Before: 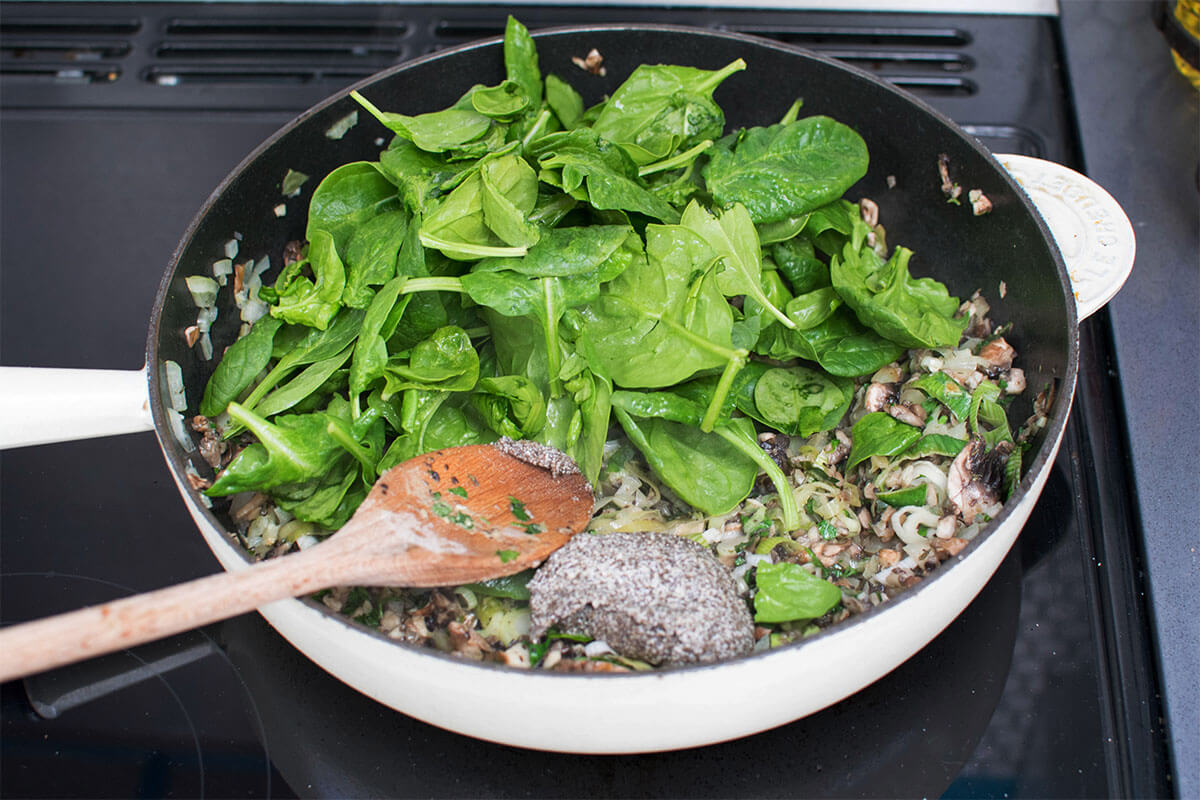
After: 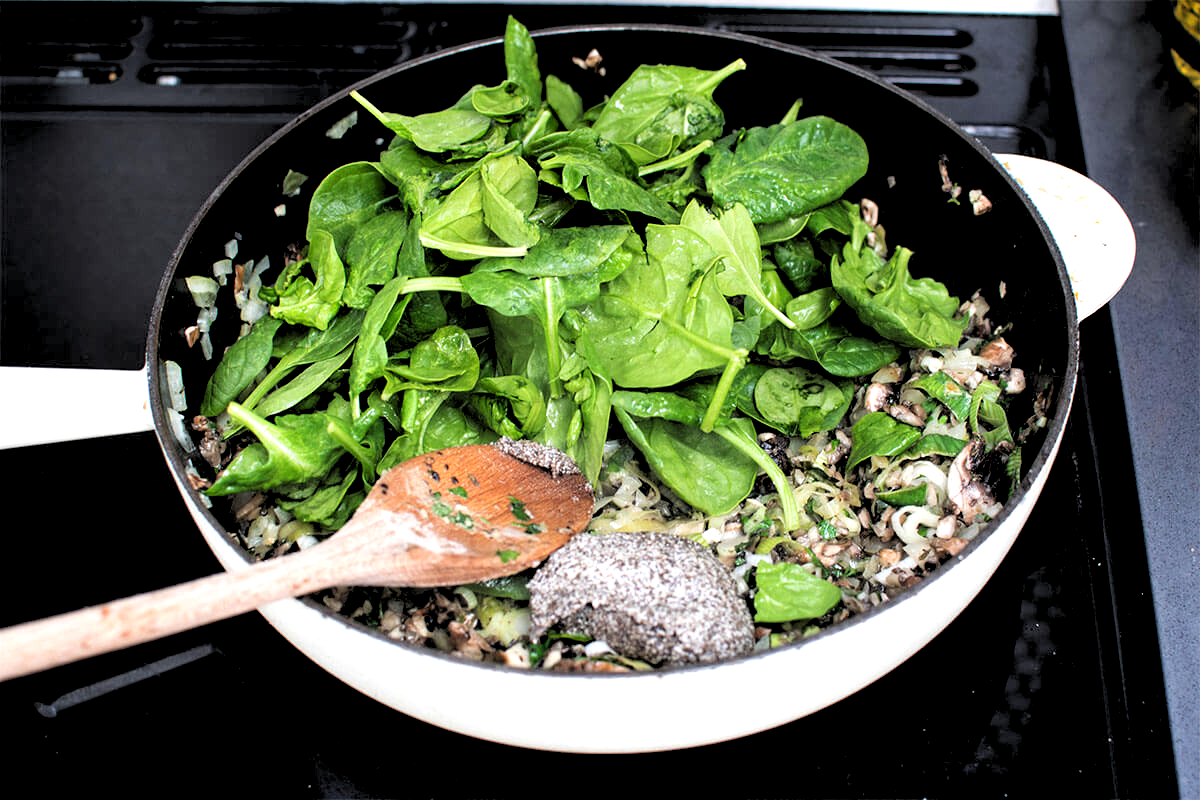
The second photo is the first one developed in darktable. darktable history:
levels: levels [0.055, 0.477, 0.9]
rgb levels: levels [[0.034, 0.472, 0.904], [0, 0.5, 1], [0, 0.5, 1]]
rotate and perspective: automatic cropping original format, crop left 0, crop top 0
